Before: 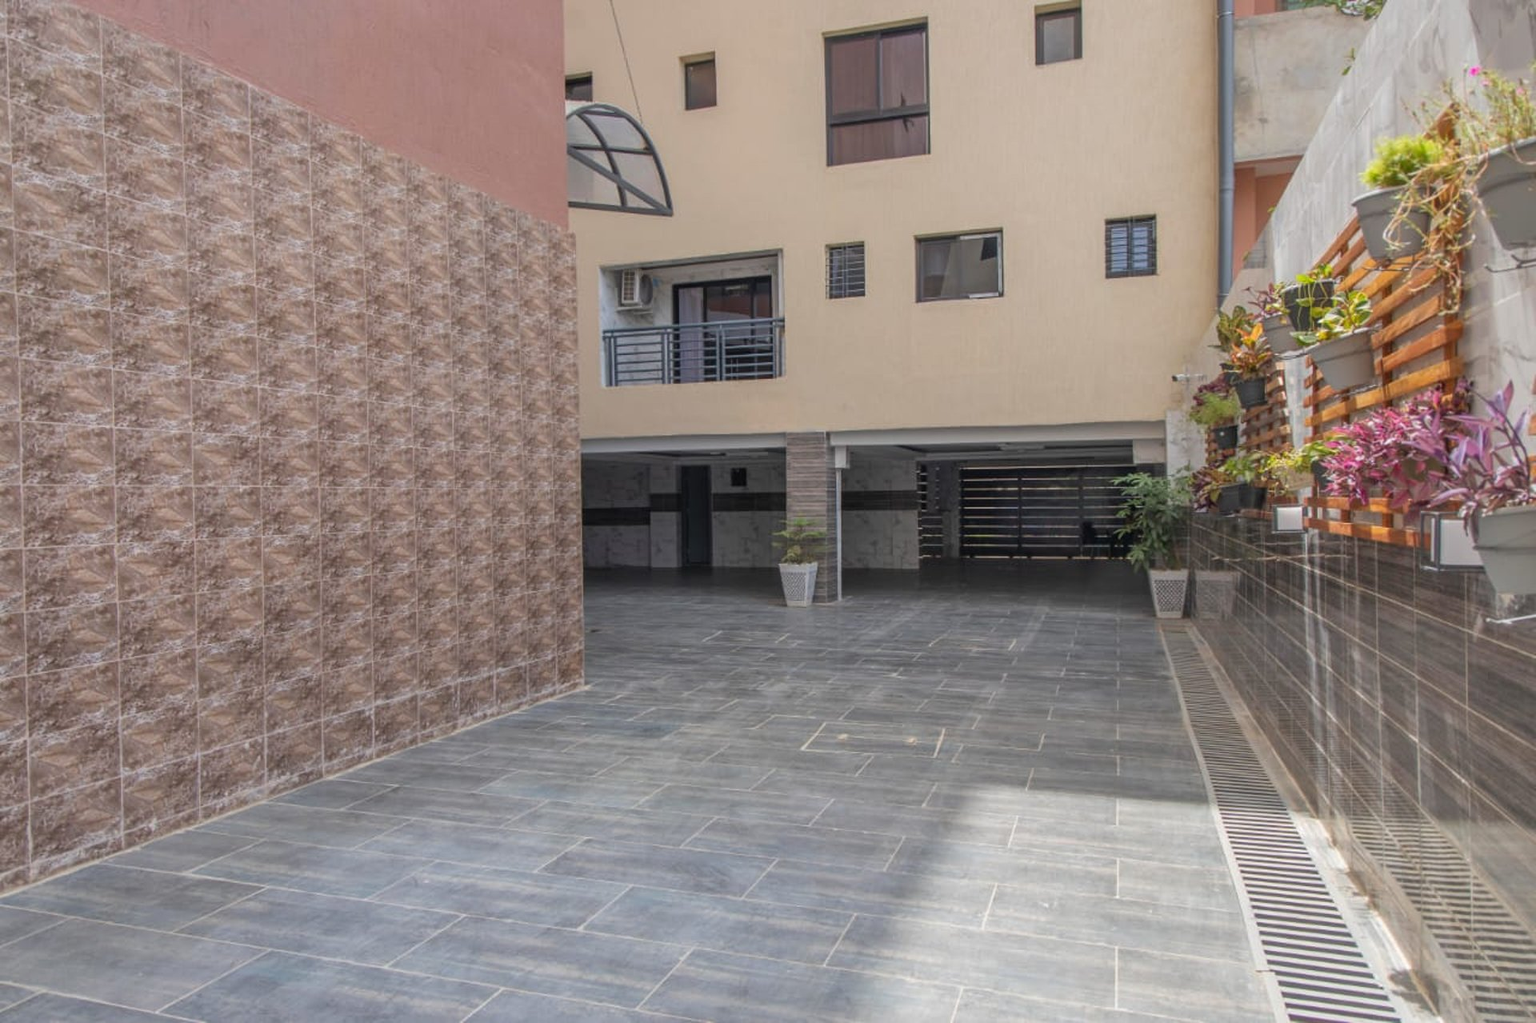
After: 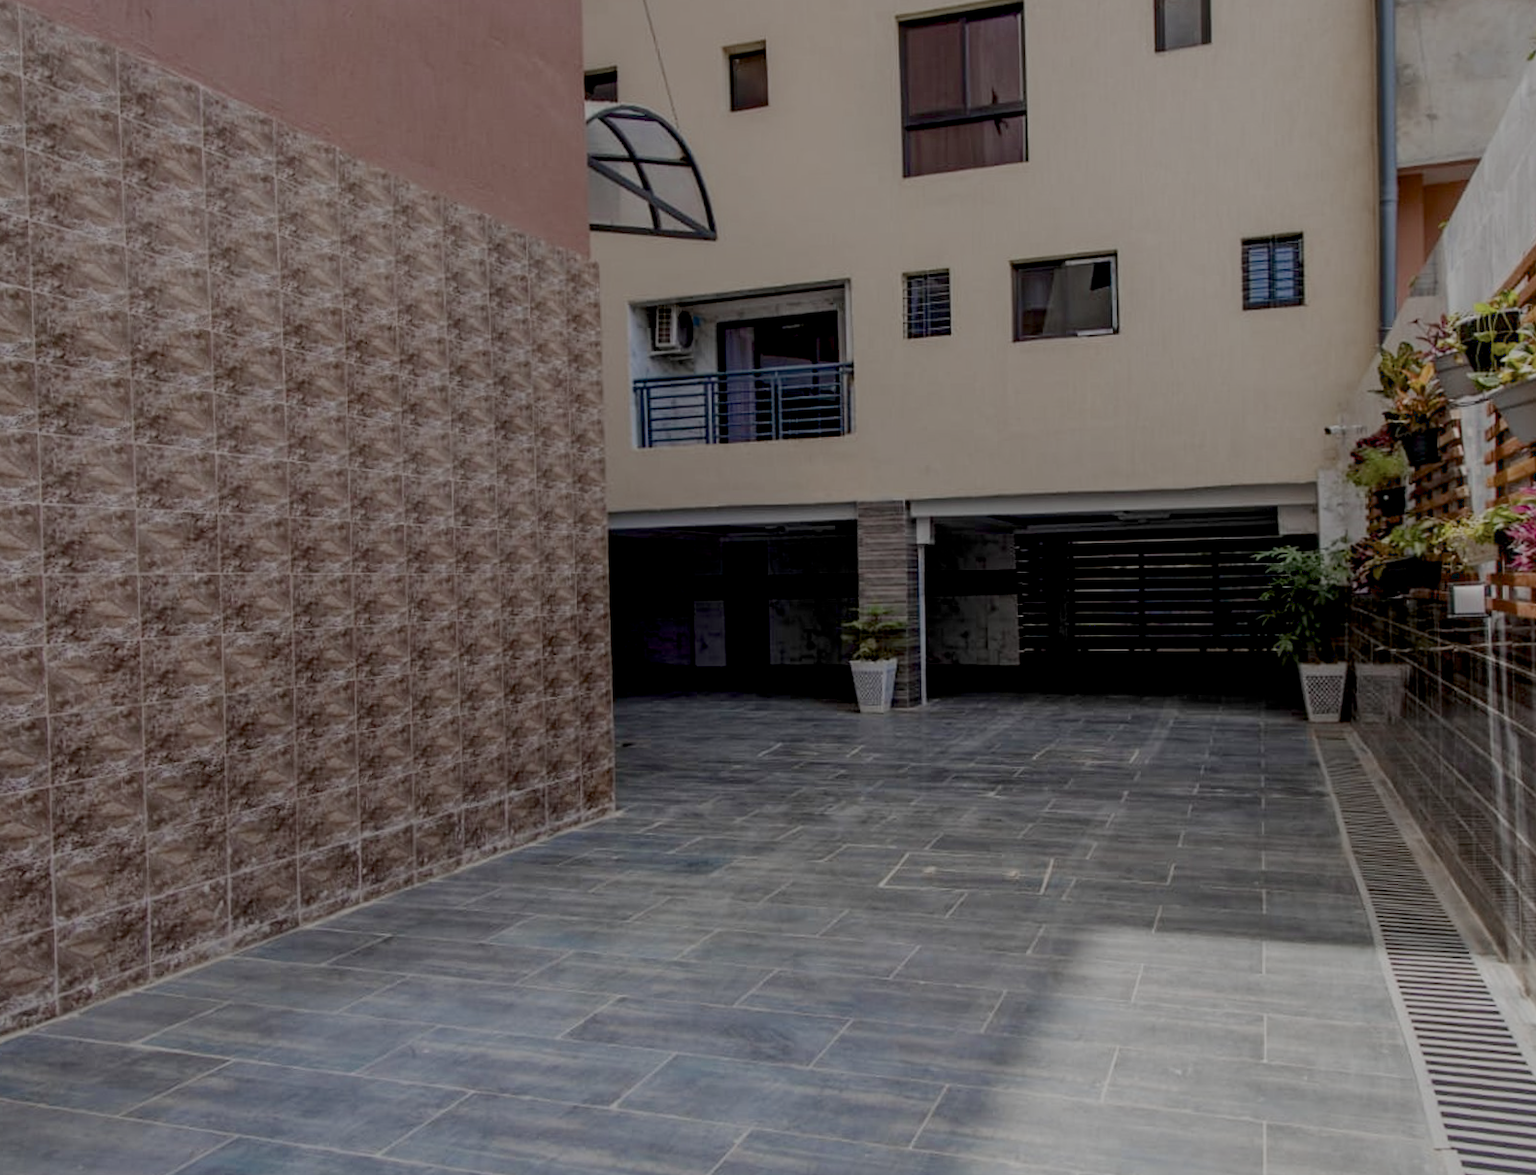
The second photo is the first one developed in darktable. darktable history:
contrast brightness saturation: contrast 0.208, brightness -0.105, saturation 0.214
exposure: black level correction 0.045, exposure -0.228 EV, compensate exposure bias true, compensate highlight preservation false
color zones: curves: ch1 [(0.25, 0.5) (0.747, 0.71)], mix 101.58%
crop and rotate: angle 0.606°, left 4.455%, top 1.138%, right 11.822%, bottom 2.661%
filmic rgb: black relative exposure -7 EV, white relative exposure 6.05 EV, threshold 5.95 EV, target black luminance 0%, hardness 2.76, latitude 61.79%, contrast 0.7, highlights saturation mix 10.77%, shadows ↔ highlights balance -0.043%, enable highlight reconstruction true
color correction: highlights b* -0.043, saturation 0.542
